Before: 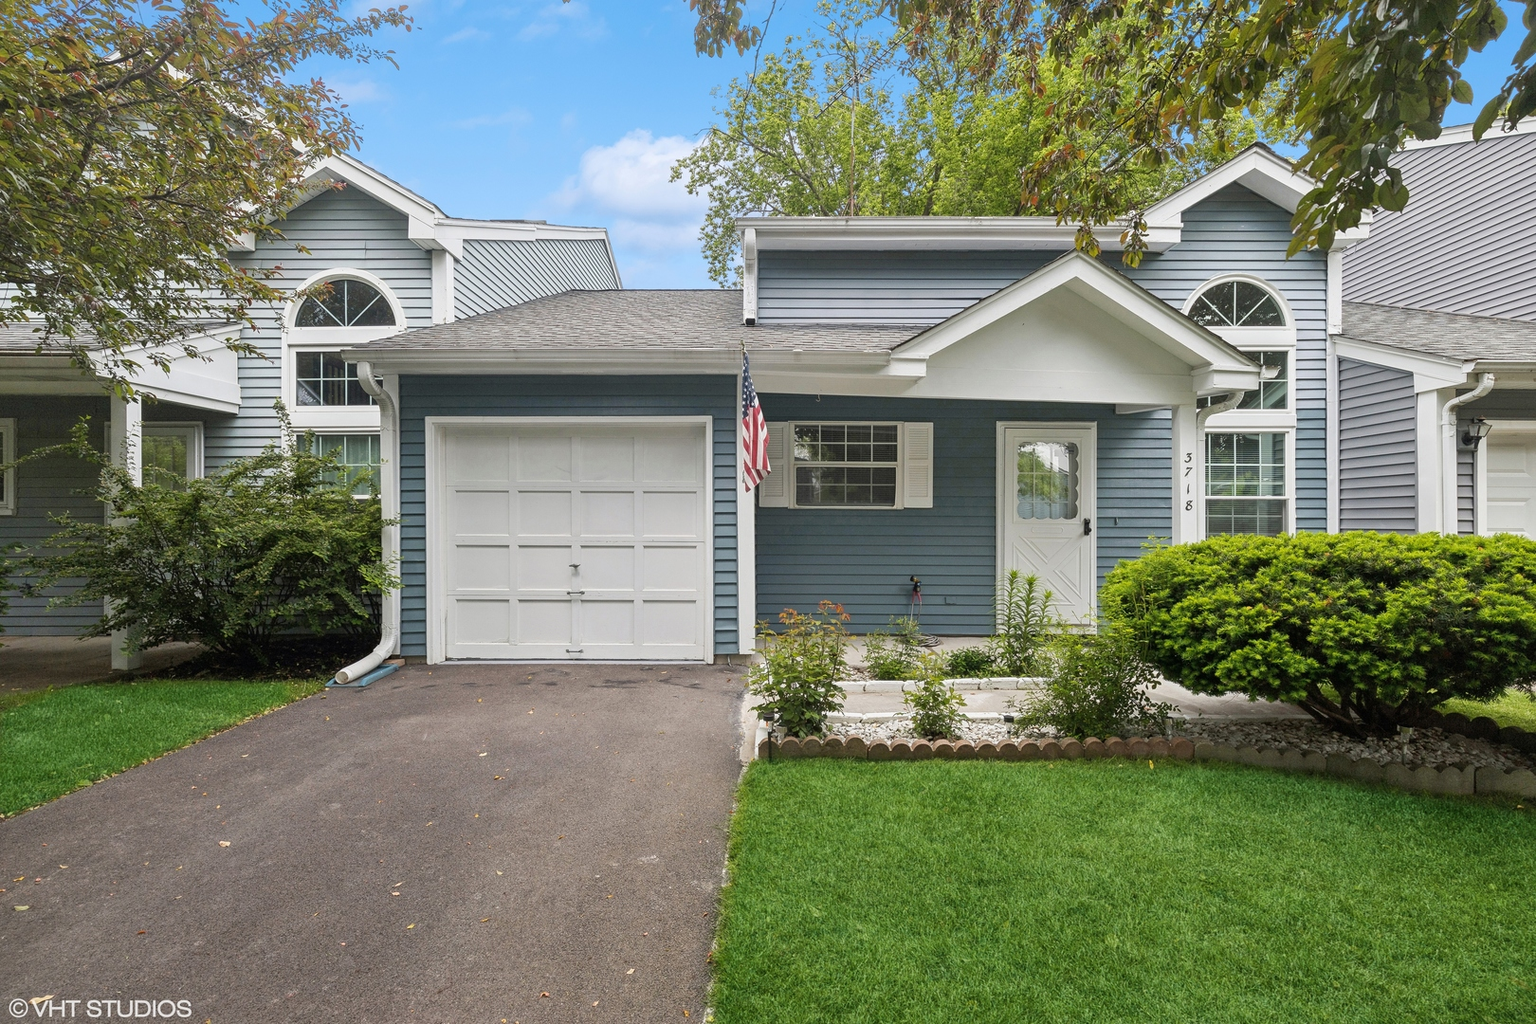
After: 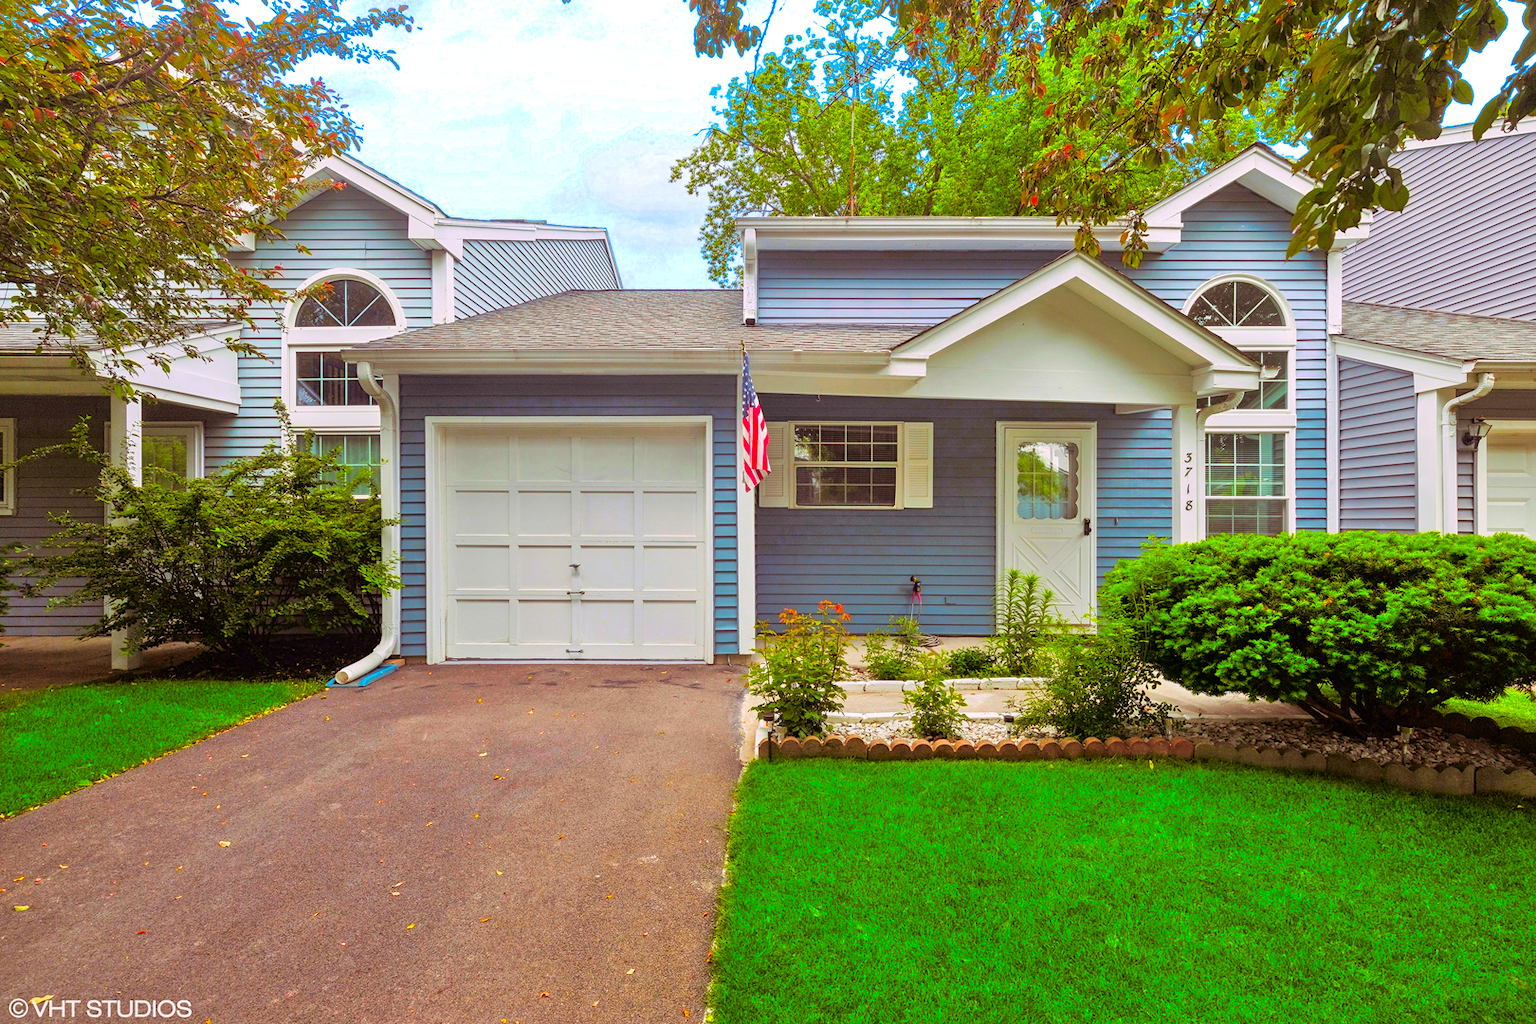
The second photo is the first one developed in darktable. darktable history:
split-toning: highlights › hue 298.8°, highlights › saturation 0.73, compress 41.76%
color correction: saturation 3
tone equalizer: -8 EV 0.001 EV, -7 EV -0.004 EV, -6 EV 0.009 EV, -5 EV 0.032 EV, -4 EV 0.276 EV, -3 EV 0.644 EV, -2 EV 0.584 EV, -1 EV 0.187 EV, +0 EV 0.024 EV
